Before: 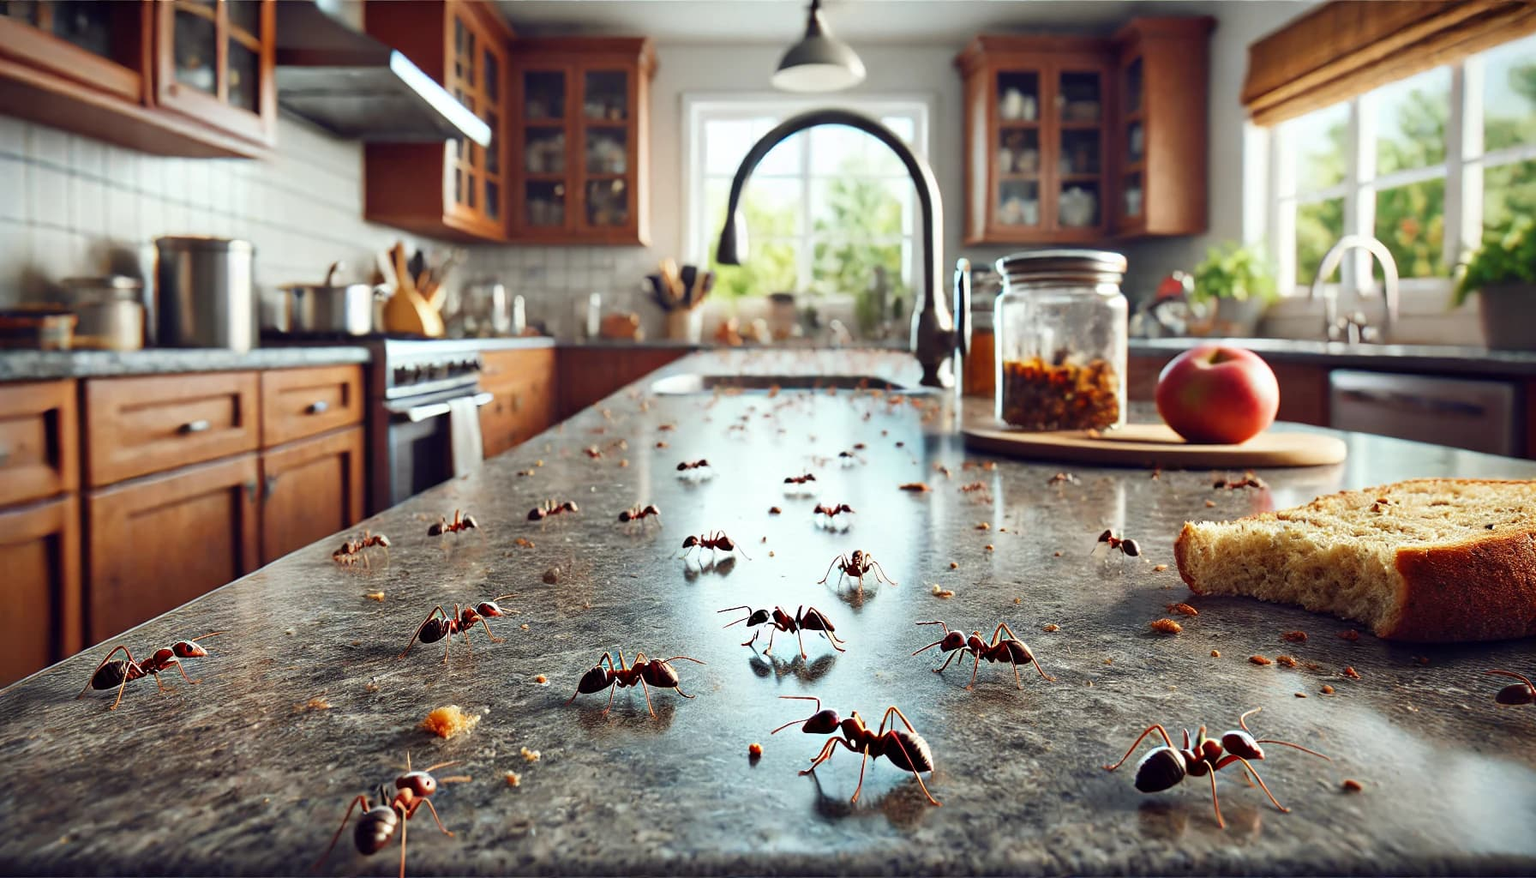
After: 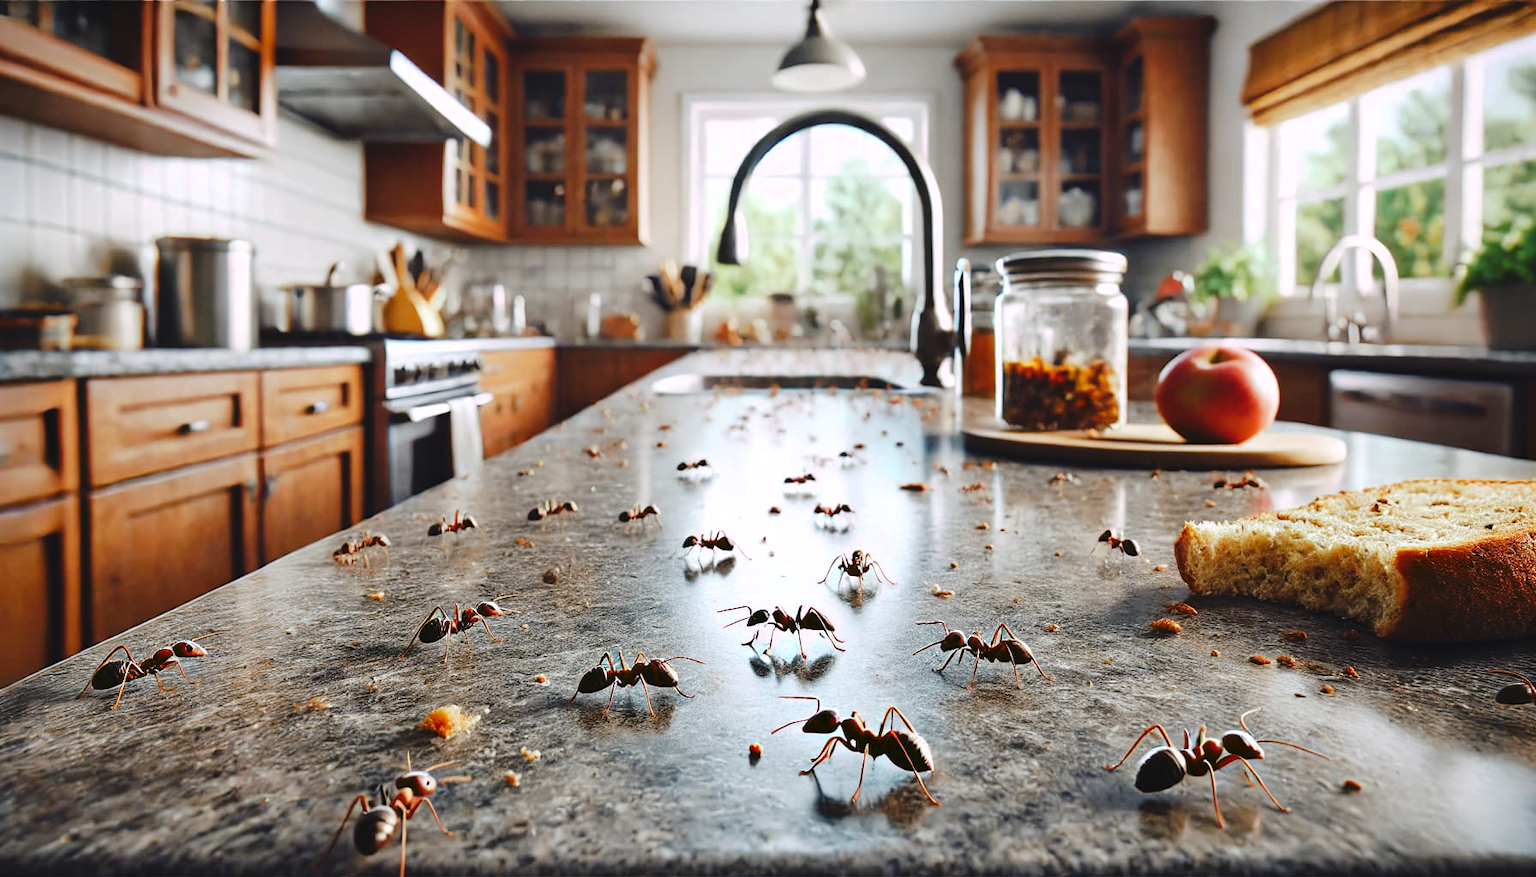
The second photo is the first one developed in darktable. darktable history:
tone curve: curves: ch0 [(0, 0) (0.003, 0.047) (0.011, 0.051) (0.025, 0.061) (0.044, 0.075) (0.069, 0.09) (0.1, 0.102) (0.136, 0.125) (0.177, 0.173) (0.224, 0.226) (0.277, 0.303) (0.335, 0.388) (0.399, 0.469) (0.468, 0.545) (0.543, 0.623) (0.623, 0.695) (0.709, 0.766) (0.801, 0.832) (0.898, 0.905) (1, 1)], preserve colors none
color look up table: target L [97.57, 98.74, 91.91, 89, 87.65, 79.99, 66.68, 69.67, 68.23, 57.92, 53.18, 45.27, 42.36, 28.51, 3.944, 201.72, 82.47, 70.03, 64.77, 60.36, 51.85, 41.59, 38.04, 37.48, 30.71, 29.9, 26.74, 95.21, 80.14, 83.81, 73.01, 71.31, 61.79, 55.94, 72.01, 53.09, 55.55, 52.65, 55.68, 42.92, 35.64, 24.07, 3.978, 5.883, 79.76, 67.04, 61.98, 44.14, 35.8], target a [-36.17, -23.17, -16.97, -33.4, -29.03, -13.13, -43.82, -12.95, -2.101, -48.32, -25.14, -32.01, -35.35, -15.84, -7.765, 0, 4.293, 35.9, 47.23, 25.77, 63.57, 28.48, 53.01, 36.74, 5.315, 0.232, 28.9, 18.69, 10.17, 26.79, 29.77, 19.5, 63.12, 19.15, 45.58, 60.02, 23.49, 58.14, 17.42, 13.04, 35.9, 27.96, 9.901, 15.81, -27.47, -5.434, -10.26, -18.45, -2.646], target b [52.23, -4.055, 20.51, 34.37, 6.193, 66.56, 20.04, 3.013, 34.23, 29.92, 5.632, 24.25, 19.81, 4.936, 5.747, -0.001, 7.203, 27.04, 67.26, 47.43, 26.61, 31.24, 42.78, 9.389, 4.245, 32.95, 36.98, -11.15, -11.85, -17.14, 0.105, -36.53, -23.32, 2.193, -33.74, -3.673, -19.74, -27.92, -60.92, -58.47, -60.23, -22.61, 3.913, -29.8, -10.87, -28.58, -44.81, -16.42, -37.55], num patches 49
